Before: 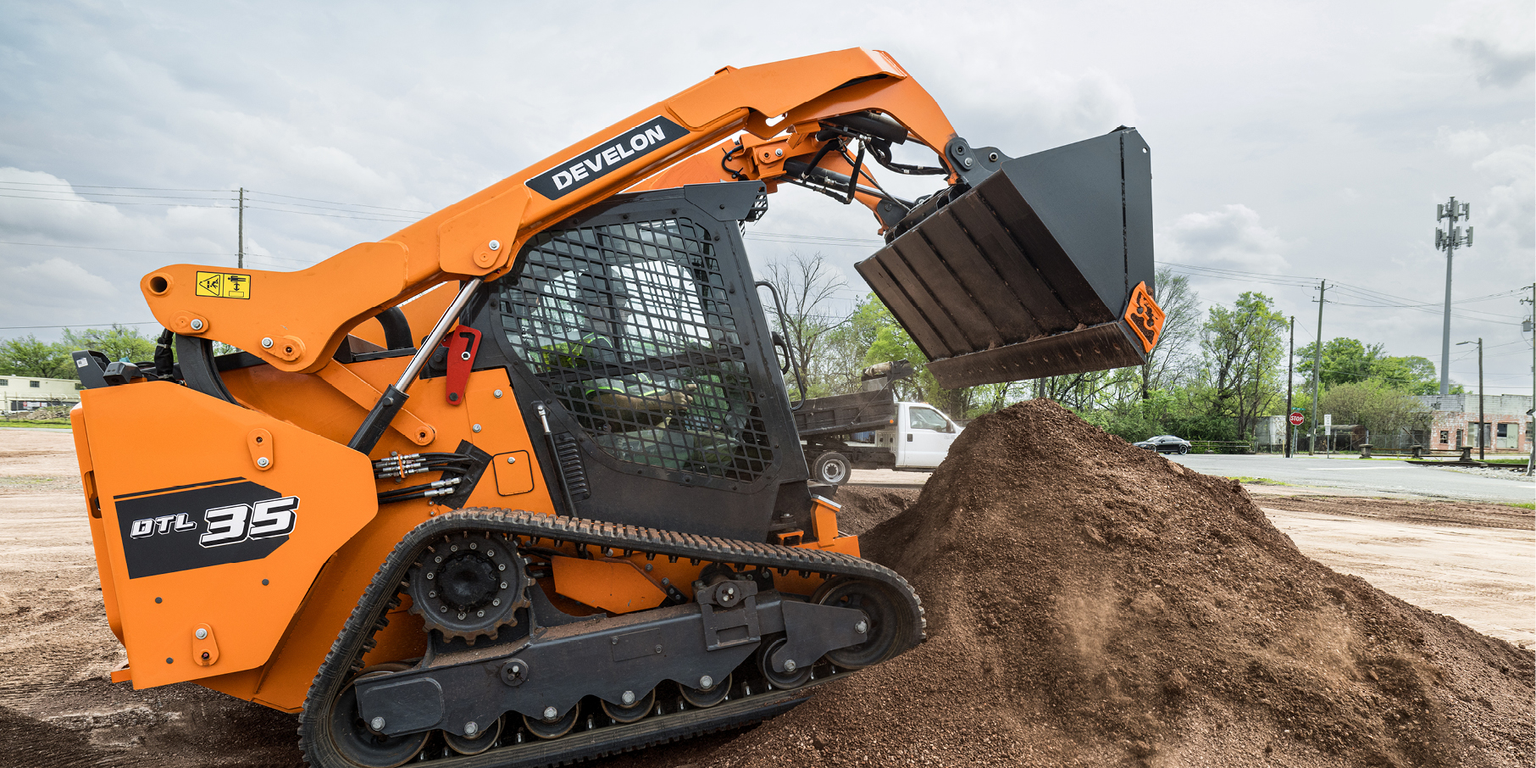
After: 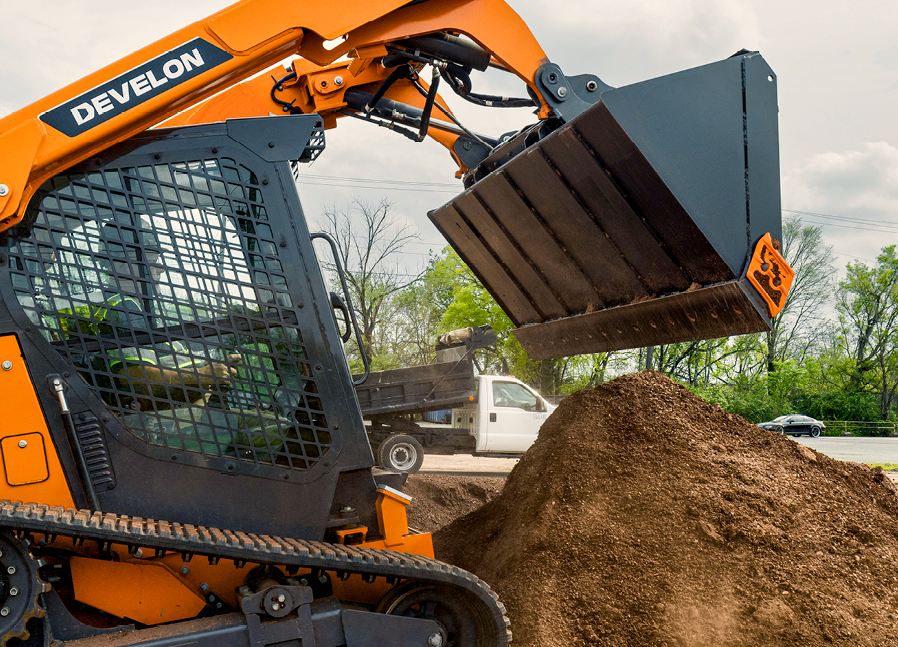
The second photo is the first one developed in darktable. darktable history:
color balance rgb: shadows lift › chroma 3%, shadows lift › hue 240.84°, highlights gain › chroma 3%, highlights gain › hue 73.2°, global offset › luminance -0.5%, perceptual saturation grading › global saturation 20%, perceptual saturation grading › highlights -25%, perceptual saturation grading › shadows 50%, global vibrance 25.26%
crop: left 32.075%, top 10.976%, right 18.355%, bottom 17.596%
